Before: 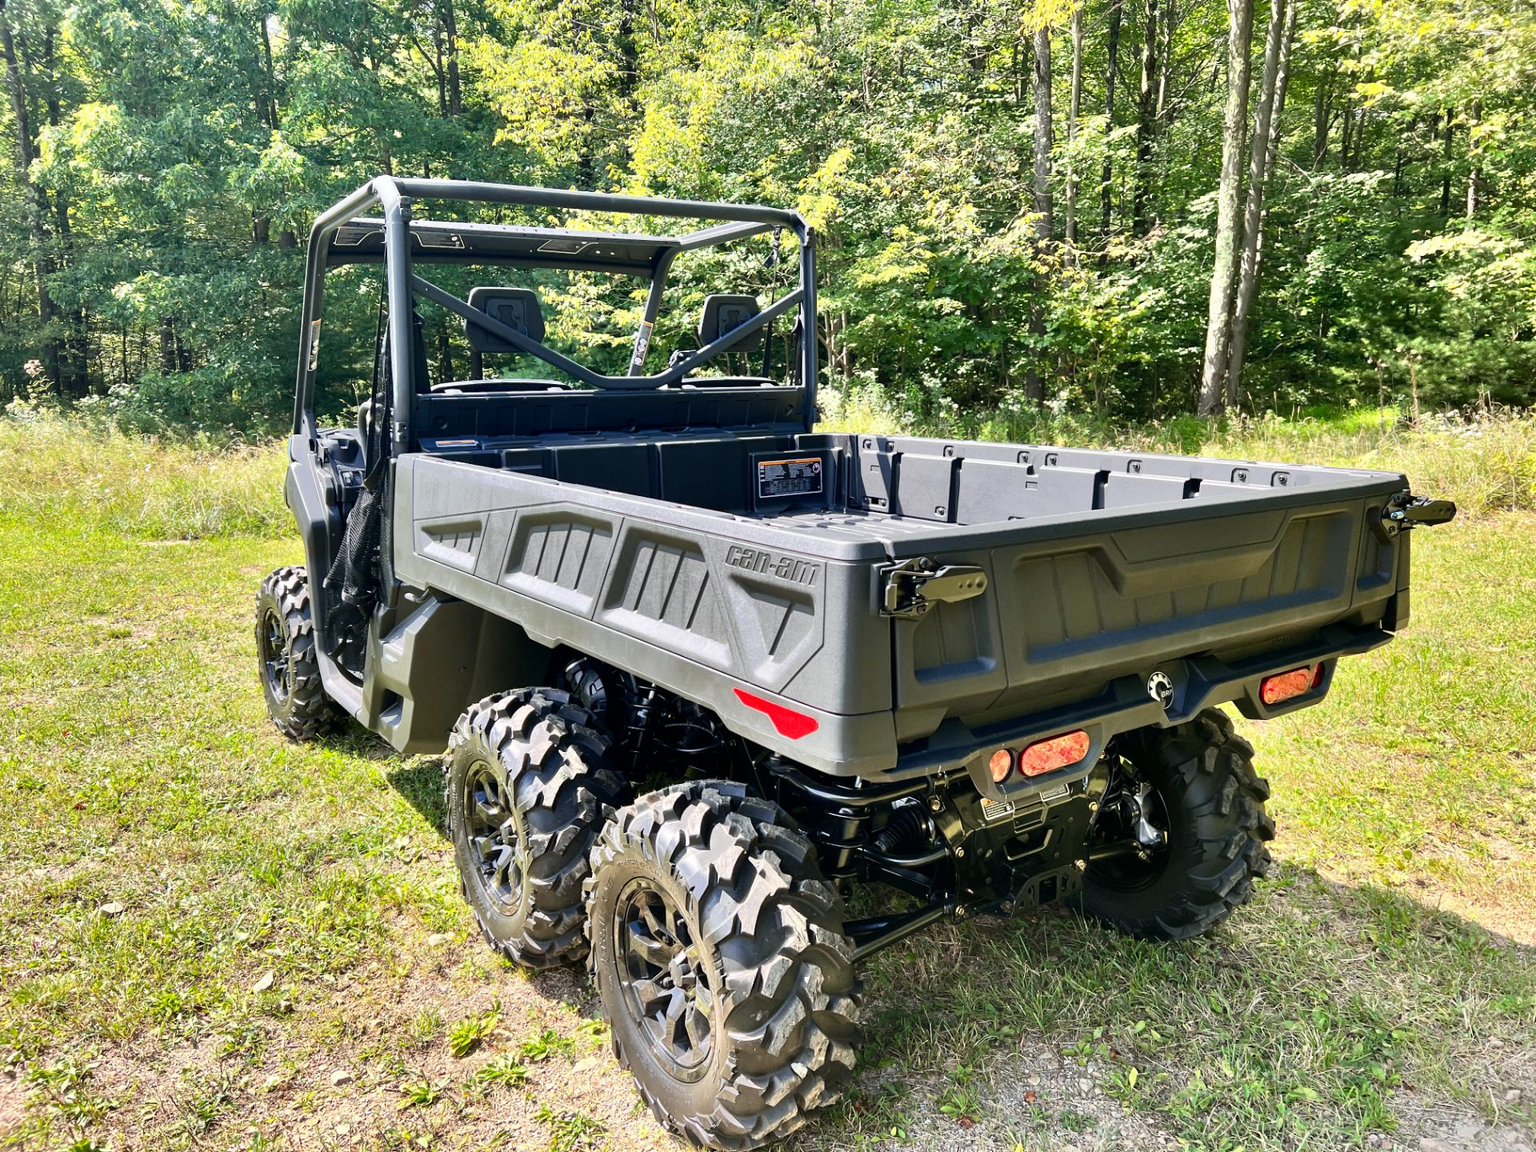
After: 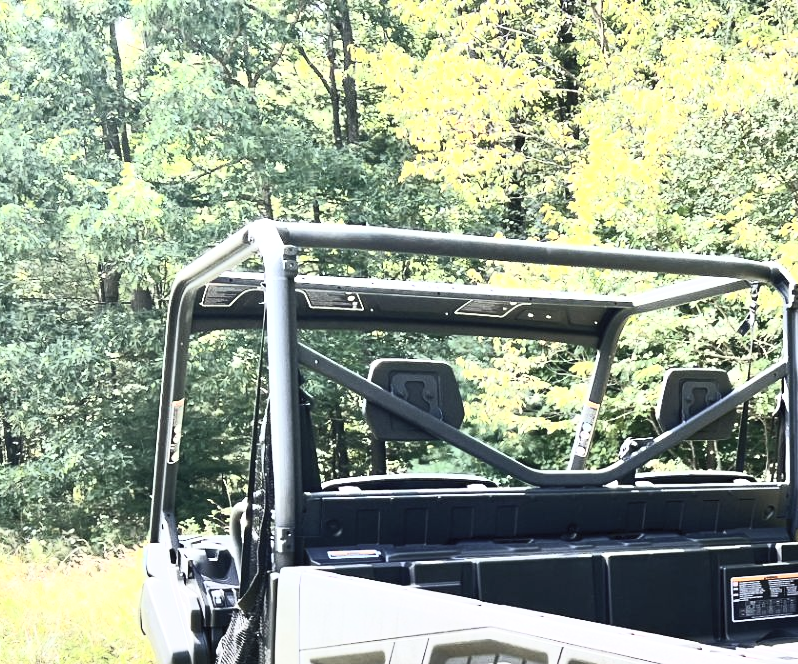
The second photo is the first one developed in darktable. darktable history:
contrast brightness saturation: contrast 0.563, brightness 0.579, saturation -0.338
crop and rotate: left 11.308%, top 0.05%, right 47.091%, bottom 53.799%
exposure: exposure 0.377 EV, compensate highlight preservation false
